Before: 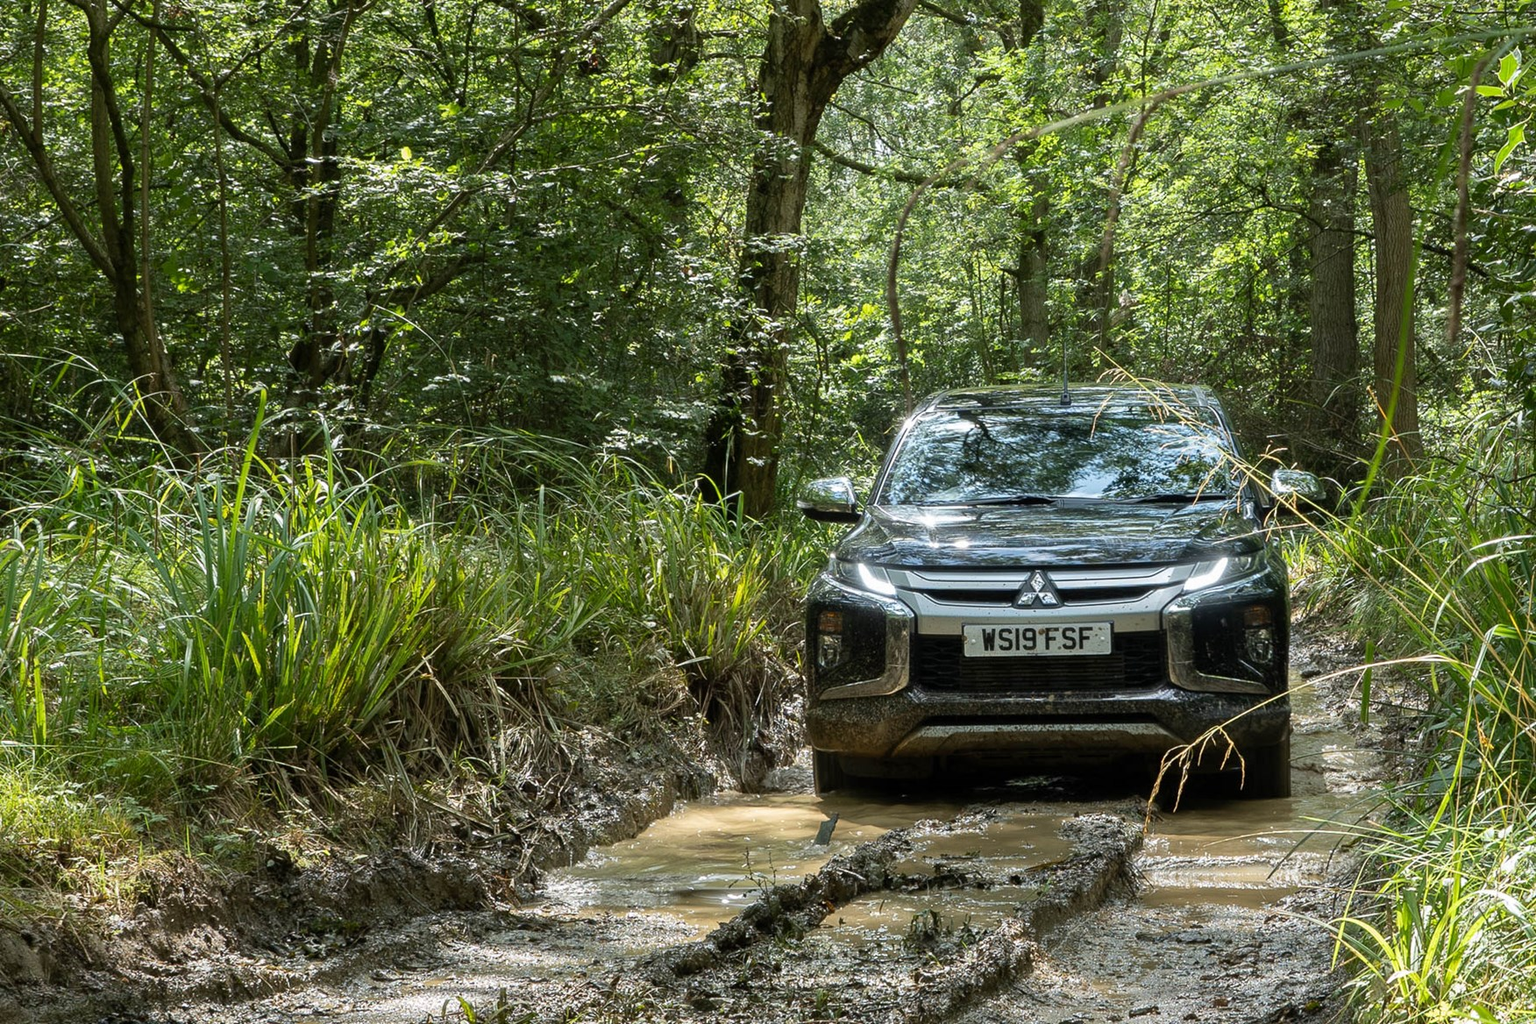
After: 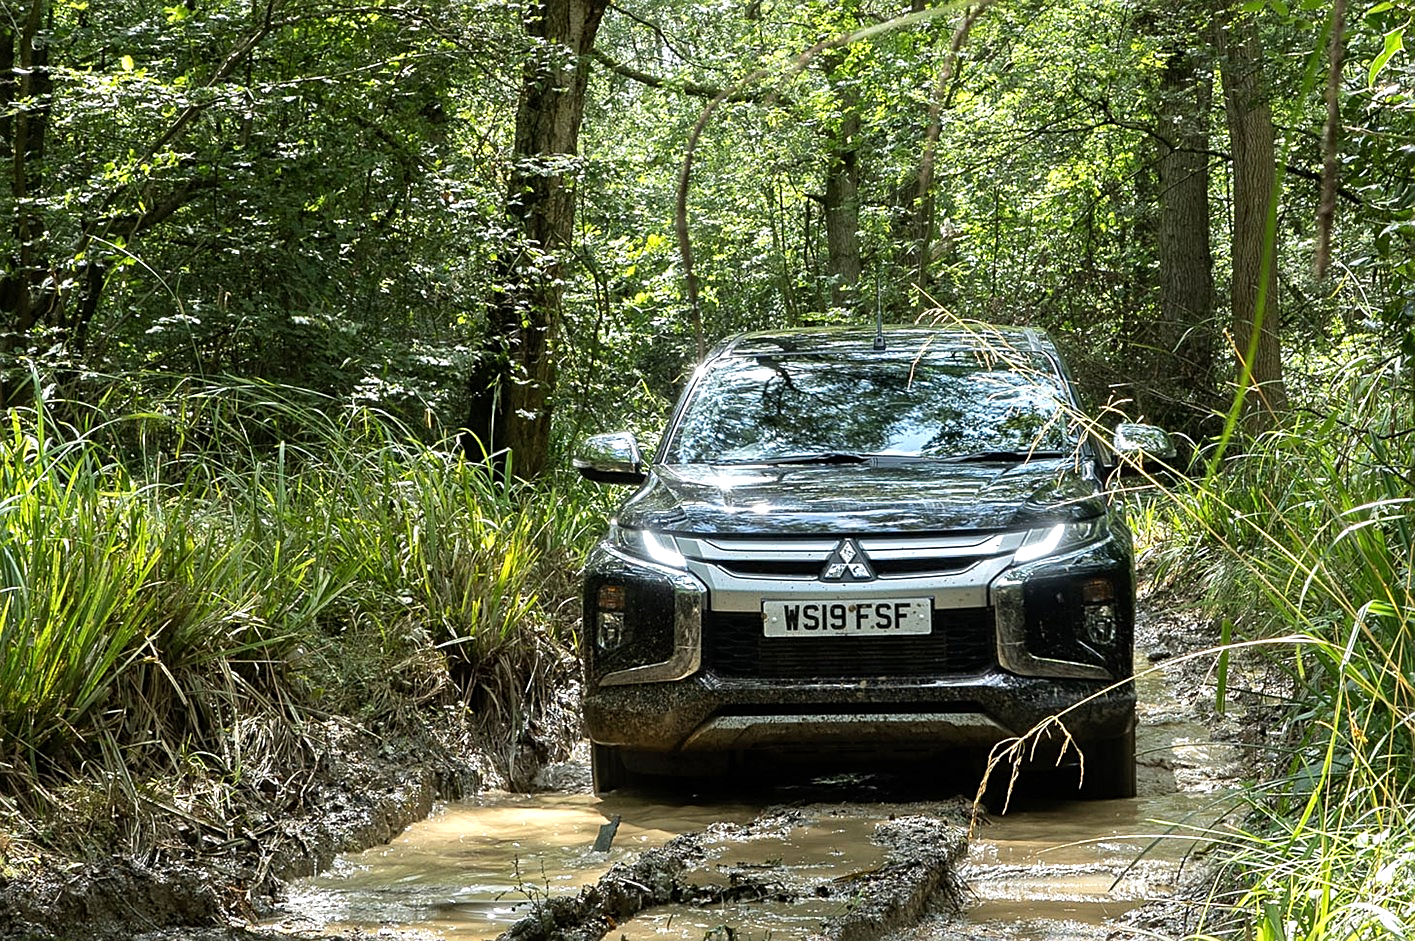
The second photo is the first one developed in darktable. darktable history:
crop: left 19.235%, top 9.597%, right 0%, bottom 9.761%
sharpen: on, module defaults
tone equalizer: -8 EV -0.409 EV, -7 EV -0.39 EV, -6 EV -0.344 EV, -5 EV -0.228 EV, -3 EV 0.223 EV, -2 EV 0.347 EV, -1 EV 0.393 EV, +0 EV 0.416 EV
exposure: compensate exposure bias true, compensate highlight preservation false
